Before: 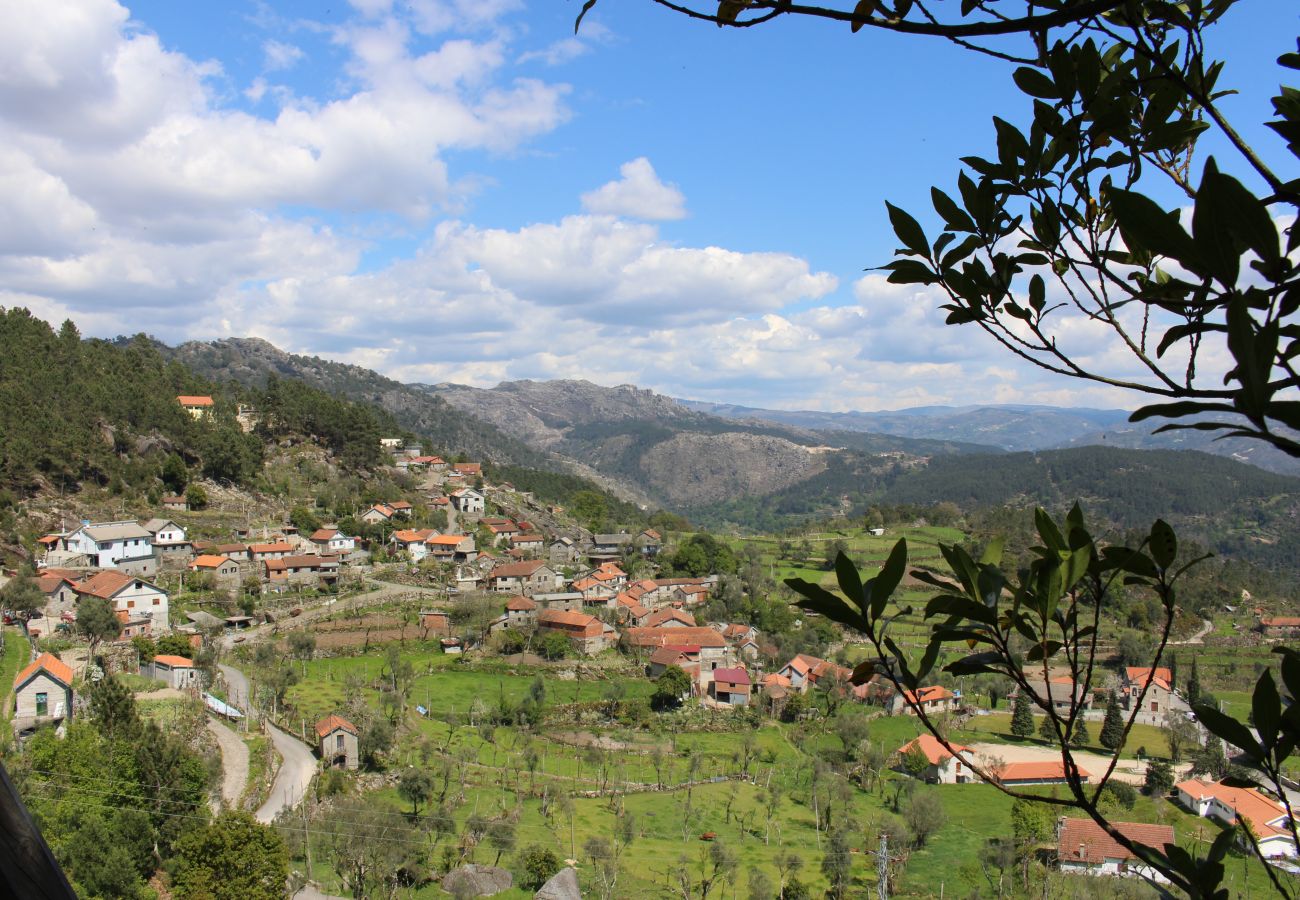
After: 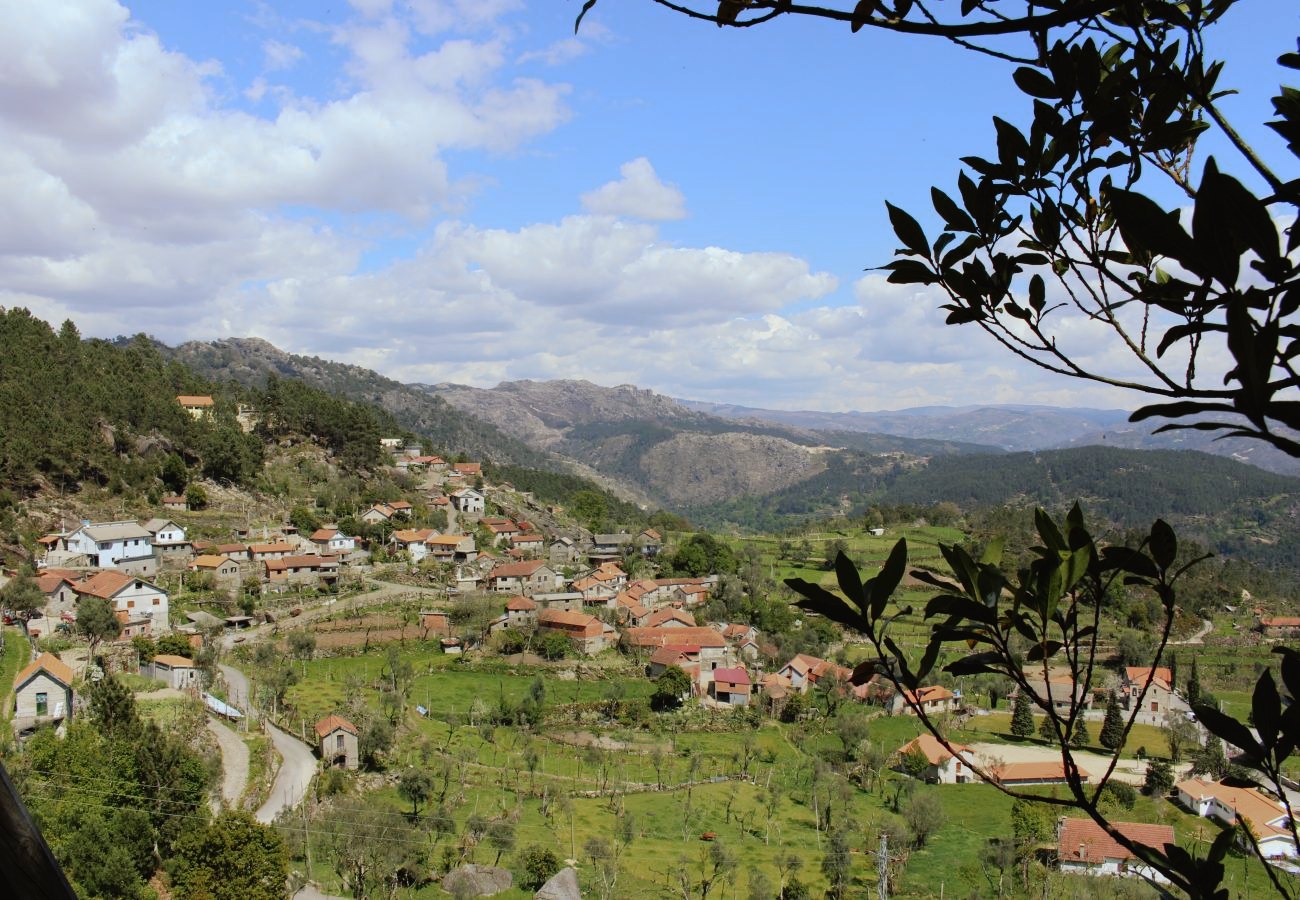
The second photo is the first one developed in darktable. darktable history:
tone curve: curves: ch0 [(0, 0) (0.003, 0.018) (0.011, 0.019) (0.025, 0.02) (0.044, 0.024) (0.069, 0.034) (0.1, 0.049) (0.136, 0.082) (0.177, 0.136) (0.224, 0.196) (0.277, 0.263) (0.335, 0.329) (0.399, 0.401) (0.468, 0.473) (0.543, 0.546) (0.623, 0.625) (0.709, 0.698) (0.801, 0.779) (0.898, 0.867) (1, 1)], preserve colors none
color look up table: target L [93.4, 86.44, 84.62, 79.07, 81.68, 73.95, 74.02, 73.31, 65.26, 58.26, 52.31, 55.64, 33.75, 34.53, 28.32, 3.769, 201.82, 83.36, 76.18, 72.85, 65.89, 57.68, 58.09, 48, 43.55, 48.32, 34.18, 37.05, 28.21, 94.93, 77.04, 71.54, 72.54, 67.47, 65.08, 61.03, 51.66, 53.66, 54, 41.5, 46.97, 30.6, 33.97, 17.59, 8.053, 87.24, 80.73, 77.25, 52.05], target a [-2.059, -25.89, -53.34, -9.056, -69.83, -34.11, -7.634, -57.76, -60.17, -54.97, -9.071, -2.914, -30.7, -29.96, -10.02, -2.981, 0, -12.32, 16.15, 7.525, 22.52, 47.85, 27.02, 56.69, 12.22, 66.15, 35.01, 48.31, 21.41, -3.703, 2.606, 31.12, 21.65, 32.77, 62.13, 67.79, 37.46, 62, 18.71, 3.87, 52.13, 0.265, 43.4, 20.16, 12.6, -27.77, -37.84, -10.4, -25.85], target b [9.044, 28.83, 5.959, 58.63, 46.54, 46.03, 29.8, 19.47, 42.71, 45.01, 44.54, 11.6, 28.72, 21.16, 26.09, 5.833, -0.001, 54.45, -0.903, 34.11, 54.15, 52.58, 22.52, -13.88, 38.4, 49.16, 35.71, 25.74, 20.86, -11.15, -9.624, -37.78, -29.9, -53.76, -61.43, -35.9, -11.69, -1.119, -82.1, -54.5, -61.63, 0.668, -31.53, -42.84, -8.72, -7.558, -31.15, -40.36, -18.56], num patches 49
